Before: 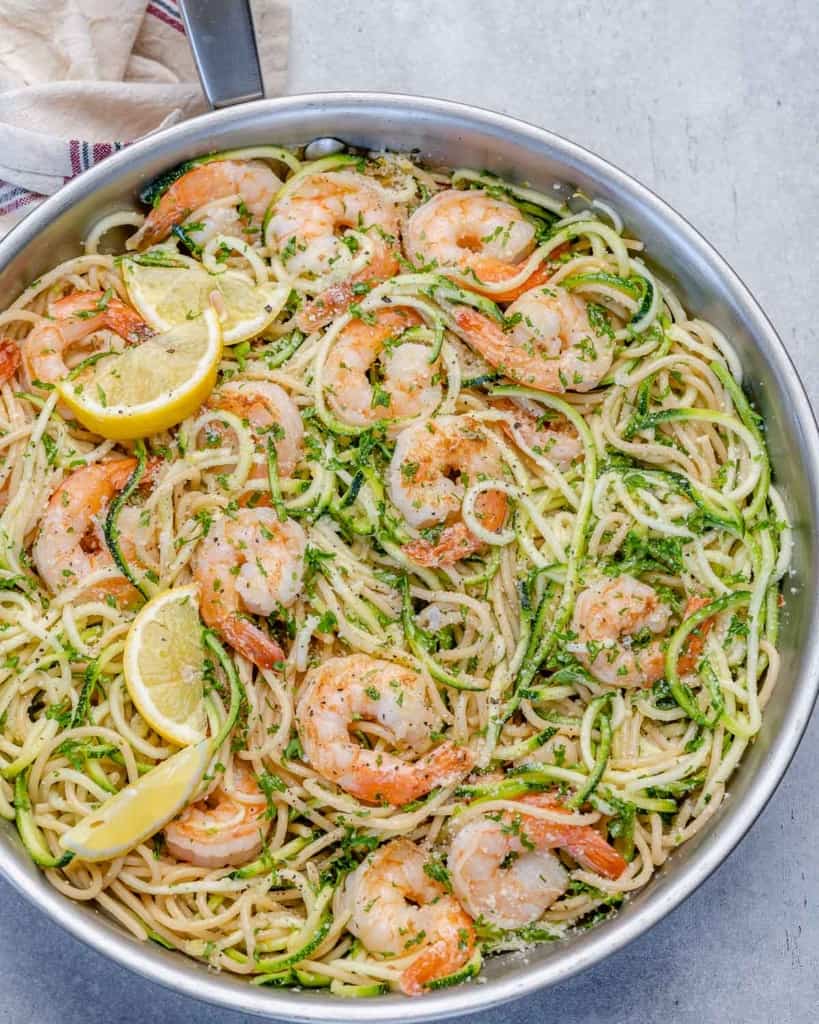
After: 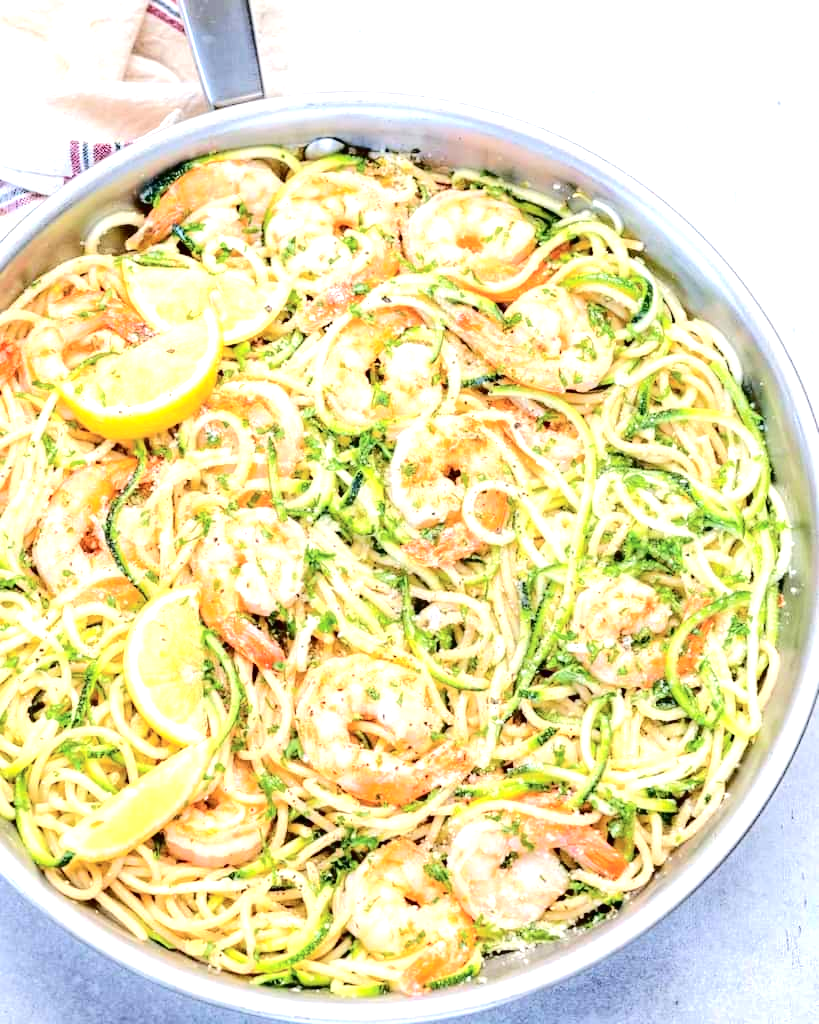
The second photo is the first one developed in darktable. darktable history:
exposure: black level correction 0, exposure 1.194 EV, compensate highlight preservation false
tone curve: curves: ch0 [(0, 0) (0.003, 0.002) (0.011, 0.006) (0.025, 0.012) (0.044, 0.021) (0.069, 0.027) (0.1, 0.035) (0.136, 0.06) (0.177, 0.108) (0.224, 0.173) (0.277, 0.26) (0.335, 0.353) (0.399, 0.453) (0.468, 0.555) (0.543, 0.641) (0.623, 0.724) (0.709, 0.792) (0.801, 0.857) (0.898, 0.918) (1, 1)], color space Lab, independent channels, preserve colors none
